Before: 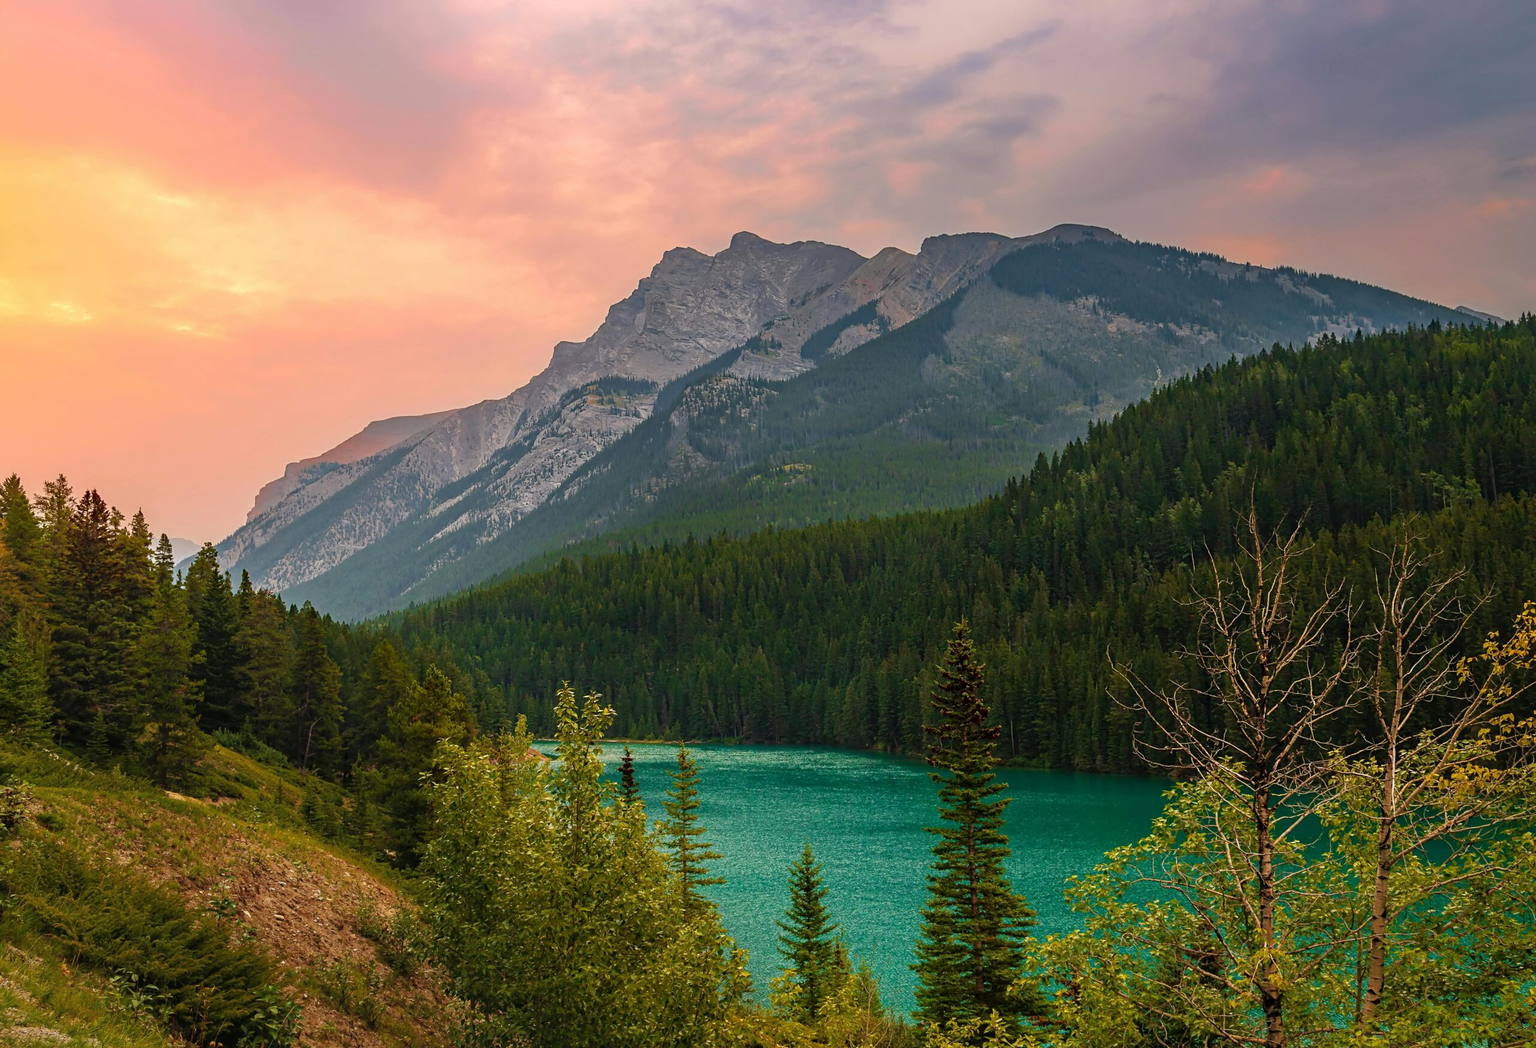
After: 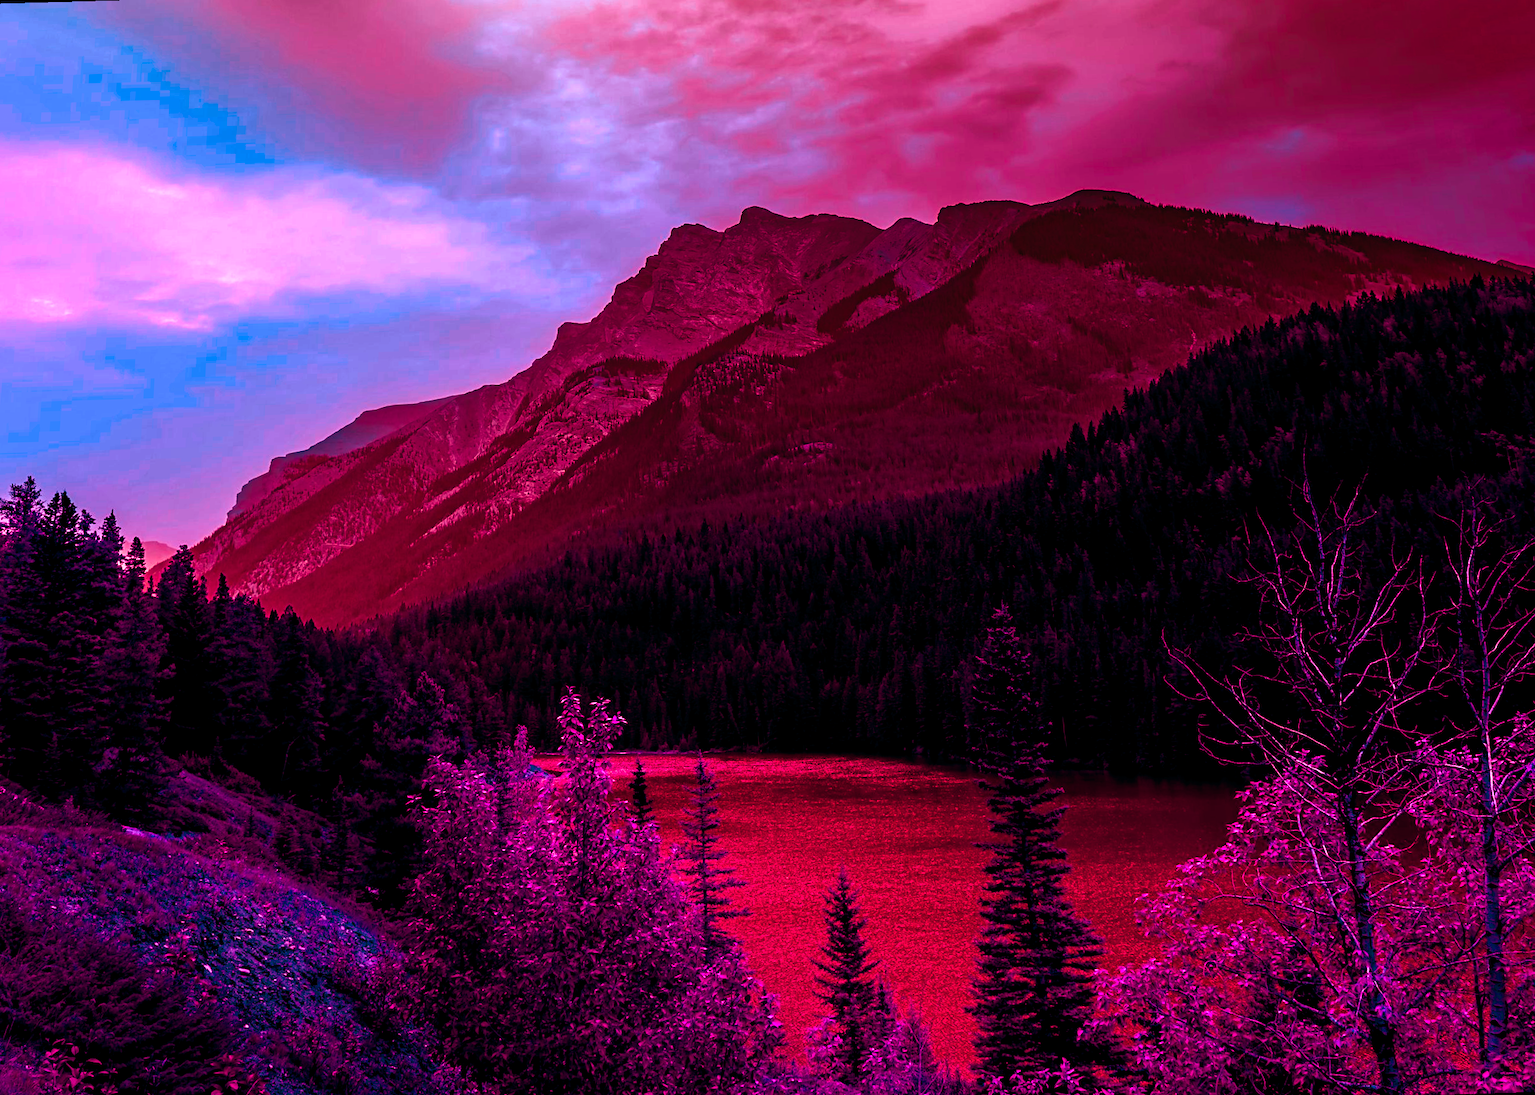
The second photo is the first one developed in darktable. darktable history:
rotate and perspective: rotation -1.68°, lens shift (vertical) -0.146, crop left 0.049, crop right 0.912, crop top 0.032, crop bottom 0.96
color balance rgb: shadows lift › luminance -18.76%, shadows lift › chroma 35.44%, power › luminance -3.76%, power › hue 142.17°, highlights gain › chroma 7.5%, highlights gain › hue 184.75°, global offset › luminance -0.52%, global offset › chroma 0.91%, global offset › hue 173.36°, shadows fall-off 300%, white fulcrum 2 EV, highlights fall-off 300%, linear chroma grading › shadows 17.19%, linear chroma grading › highlights 61.12%, linear chroma grading › global chroma 50%, hue shift -150.52°, perceptual brilliance grading › global brilliance 12%, mask middle-gray fulcrum 100%, contrast gray fulcrum 38.43%, contrast 35.15%, saturation formula JzAzBz (2021)
